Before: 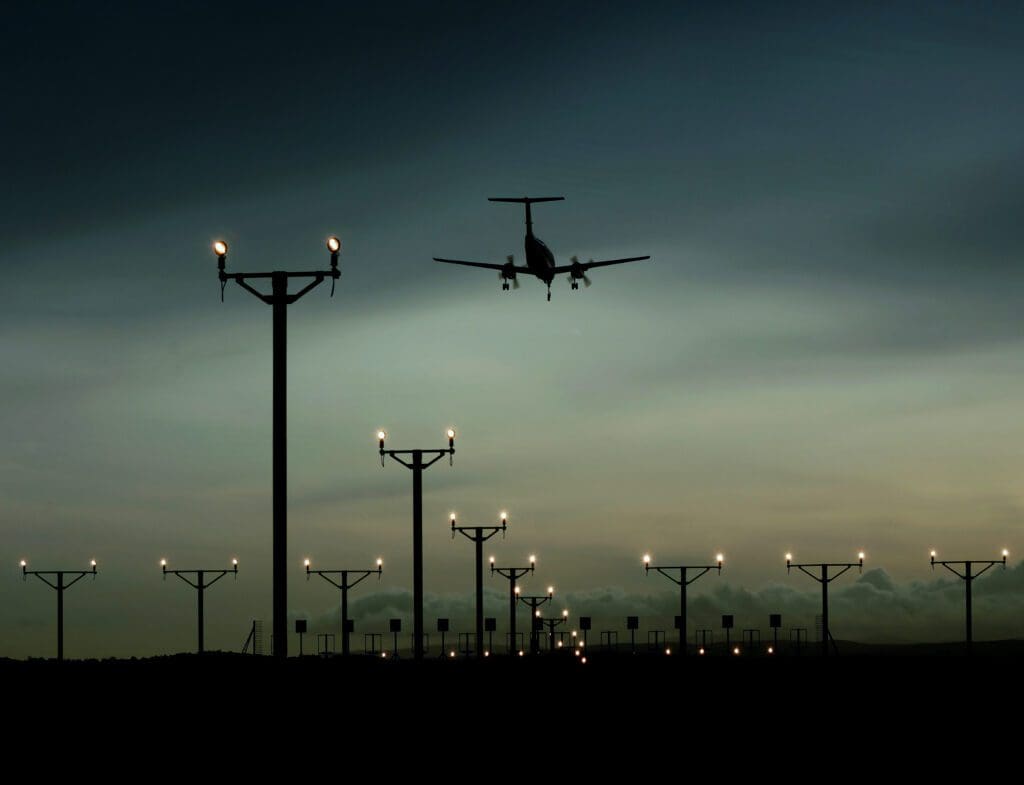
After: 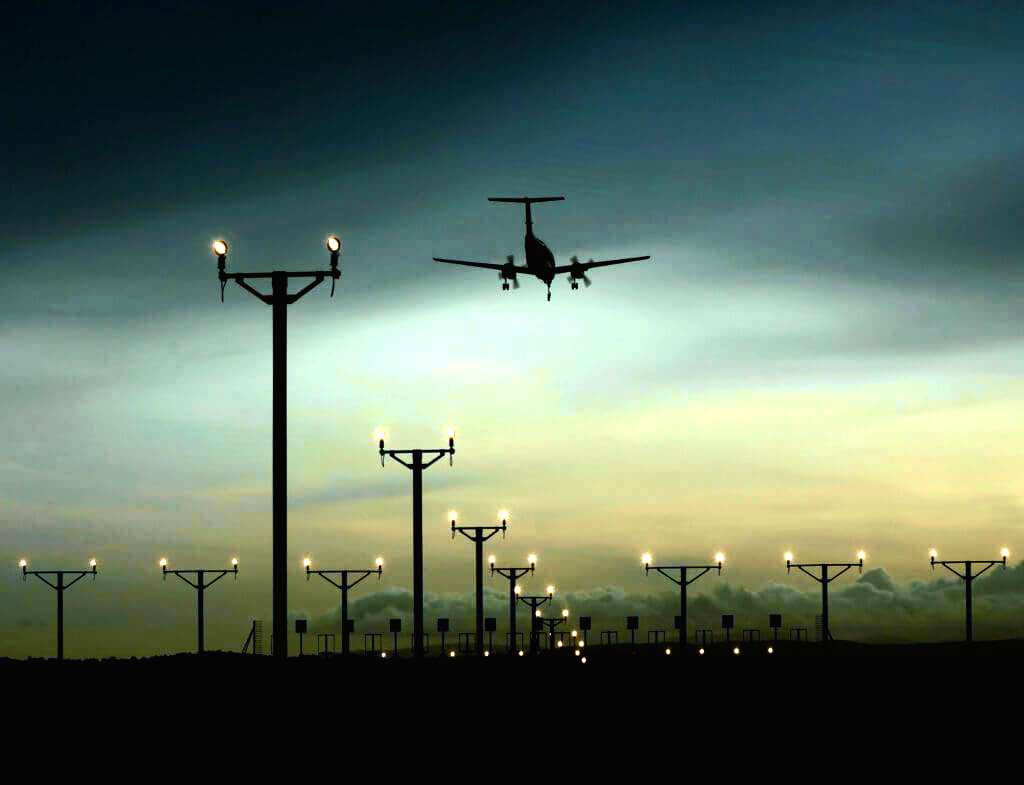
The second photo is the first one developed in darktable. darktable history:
levels: white 99.92%, levels [0.012, 0.367, 0.697]
tone curve: curves: ch0 [(0, 0.024) (0.049, 0.038) (0.176, 0.162) (0.33, 0.331) (0.432, 0.475) (0.601, 0.665) (0.843, 0.876) (1, 1)]; ch1 [(0, 0) (0.339, 0.358) (0.445, 0.439) (0.476, 0.47) (0.504, 0.504) (0.53, 0.511) (0.557, 0.558) (0.627, 0.635) (0.728, 0.746) (1, 1)]; ch2 [(0, 0) (0.327, 0.324) (0.417, 0.44) (0.46, 0.453) (0.502, 0.504) (0.526, 0.52) (0.54, 0.564) (0.606, 0.626) (0.76, 0.75) (1, 1)], color space Lab, independent channels, preserve colors none
